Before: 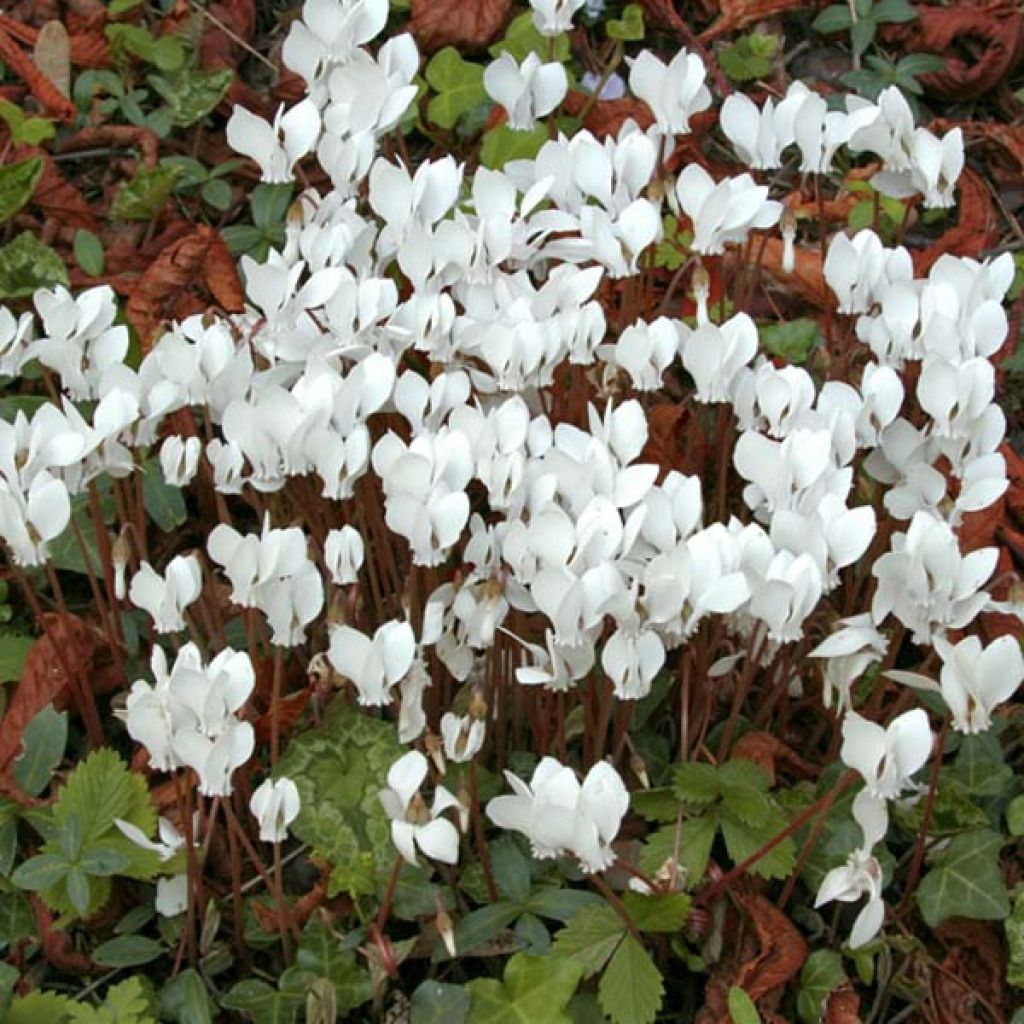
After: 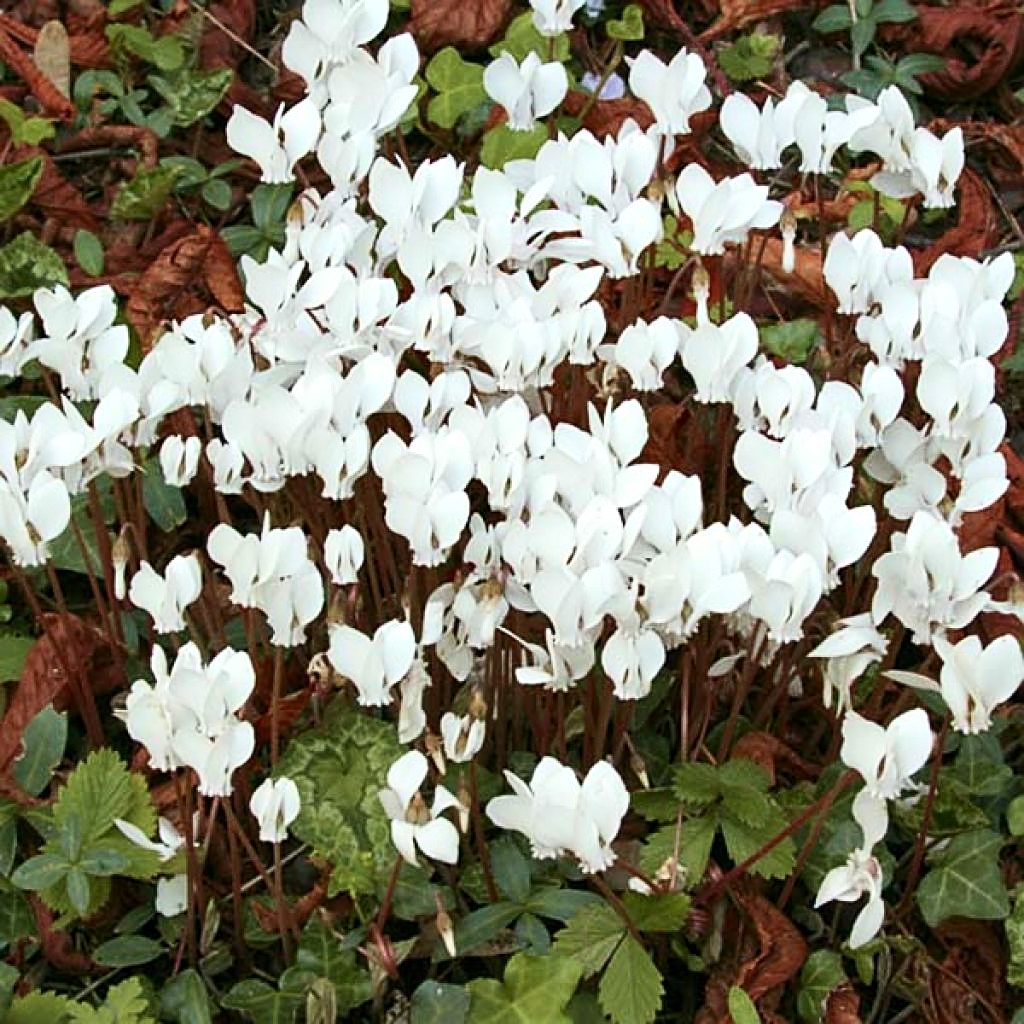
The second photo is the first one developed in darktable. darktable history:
velvia: on, module defaults
sharpen: on, module defaults
contrast brightness saturation: contrast 0.239, brightness 0.089
